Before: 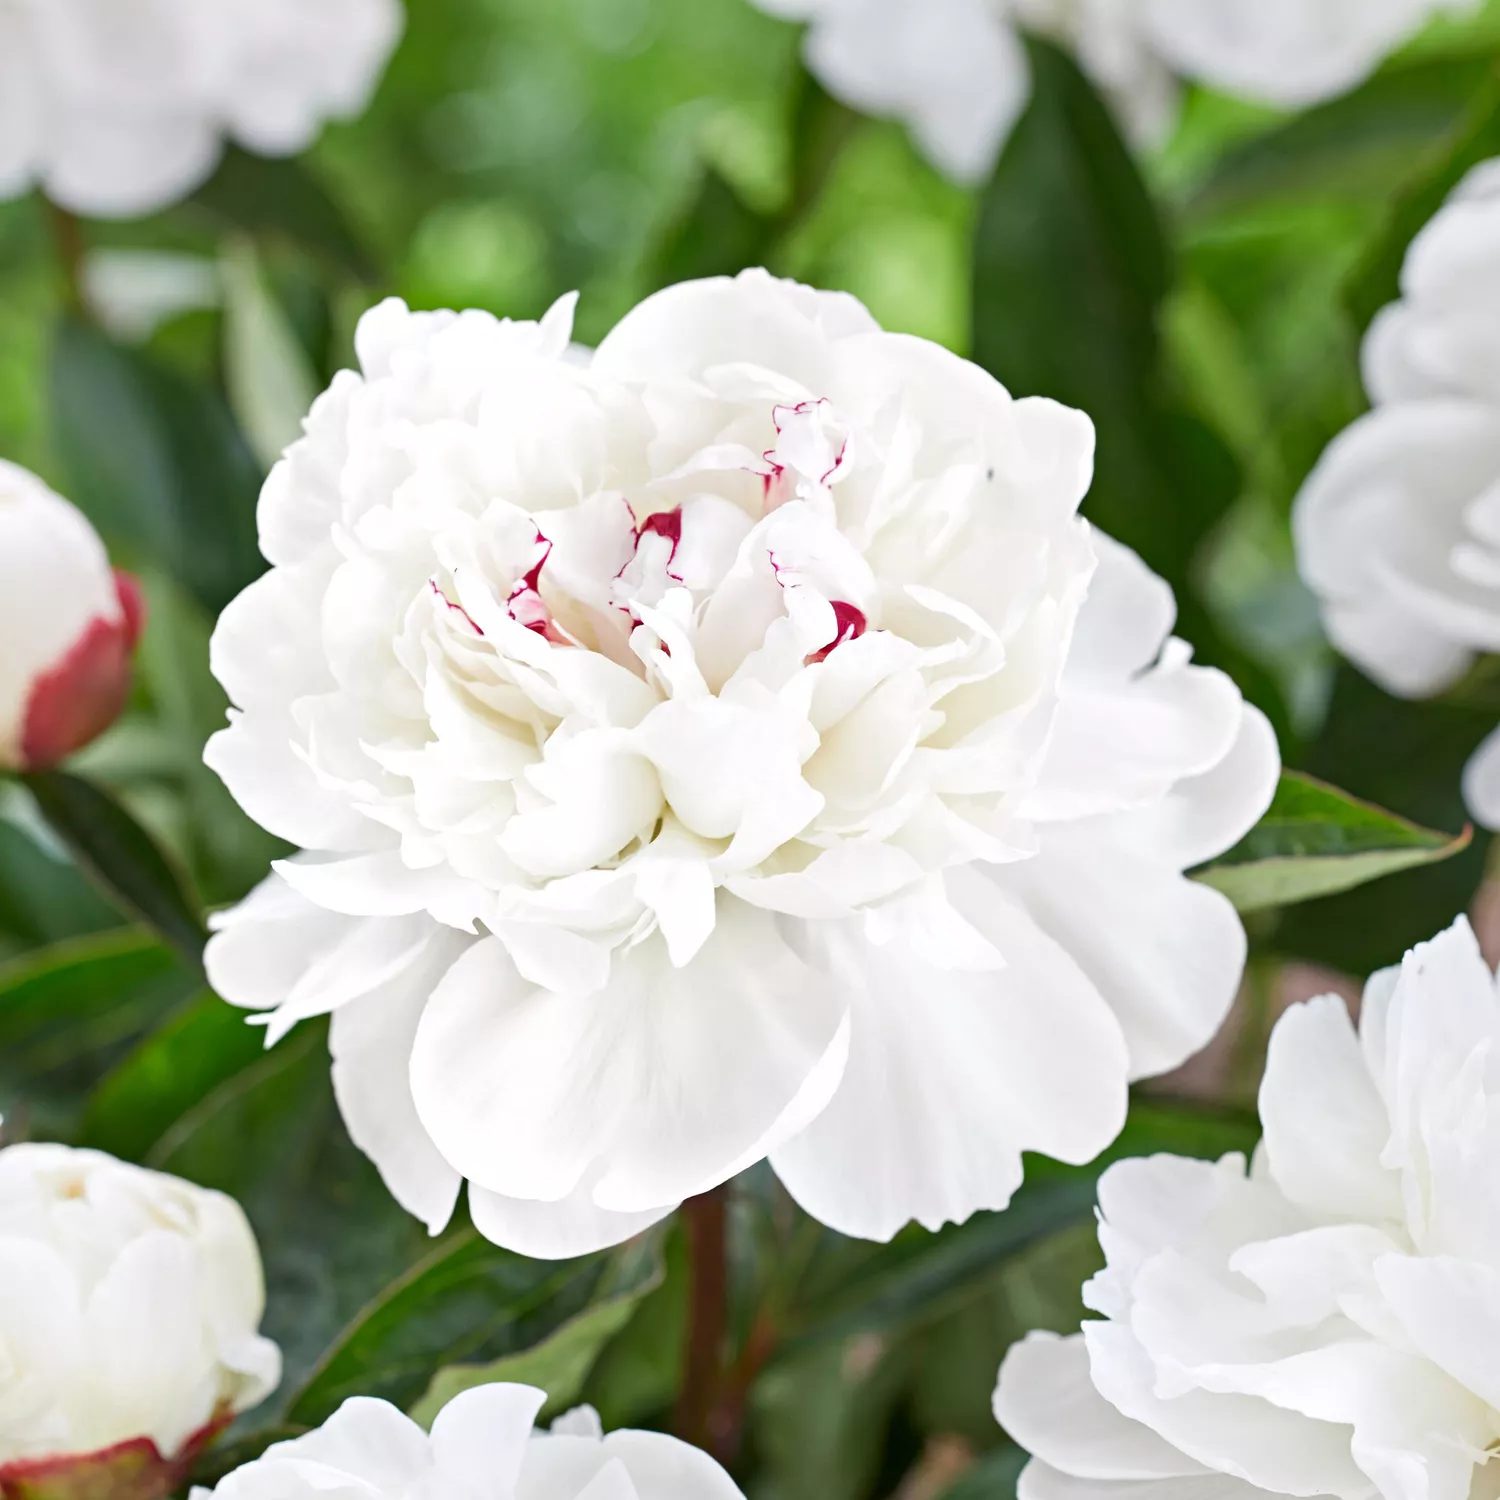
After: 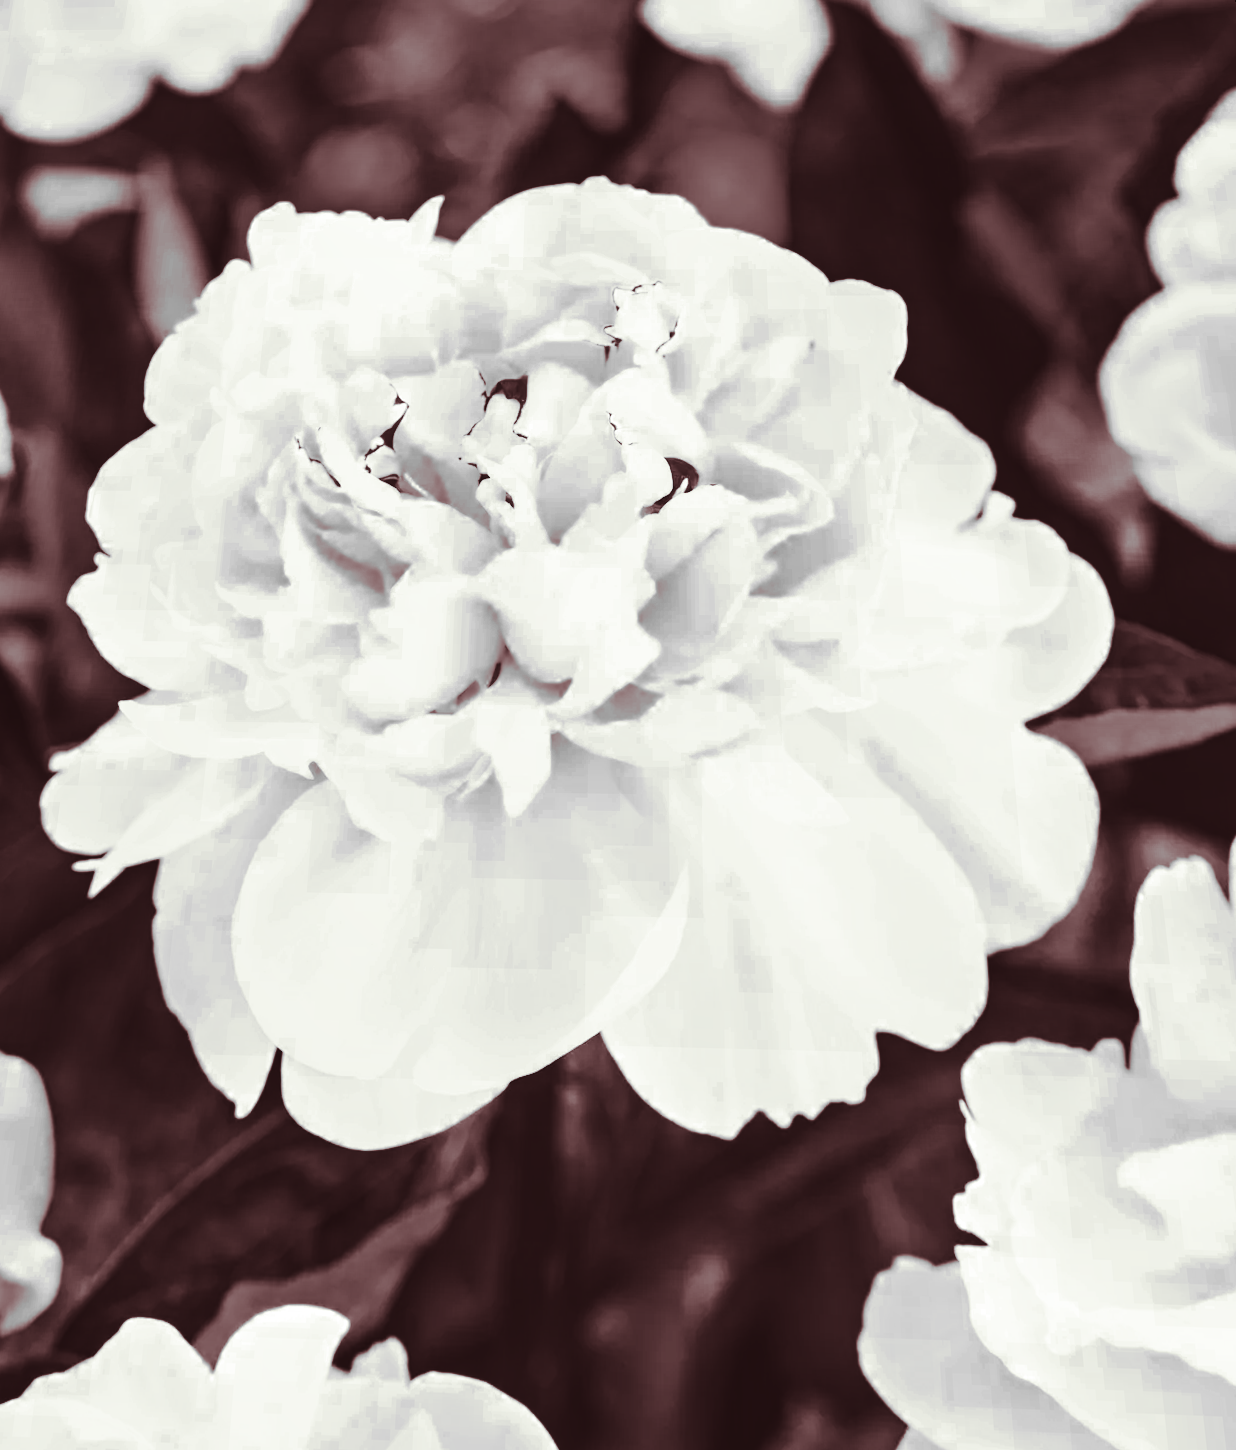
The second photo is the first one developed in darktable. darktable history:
rgb curve: curves: ch2 [(0, 0) (0.567, 0.512) (1, 1)], mode RGB, independent channels
contrast brightness saturation: contrast 0.5, saturation -0.1
local contrast: detail 110%
crop and rotate: left 0.614%, top 0.179%, bottom 0.309%
color zones: curves: ch0 [(0.287, 0.048) (0.493, 0.484) (0.737, 0.816)]; ch1 [(0, 0) (0.143, 0) (0.286, 0) (0.429, 0) (0.571, 0) (0.714, 0) (0.857, 0)]
rotate and perspective: rotation 0.72°, lens shift (vertical) -0.352, lens shift (horizontal) -0.051, crop left 0.152, crop right 0.859, crop top 0.019, crop bottom 0.964
split-toning: on, module defaults
